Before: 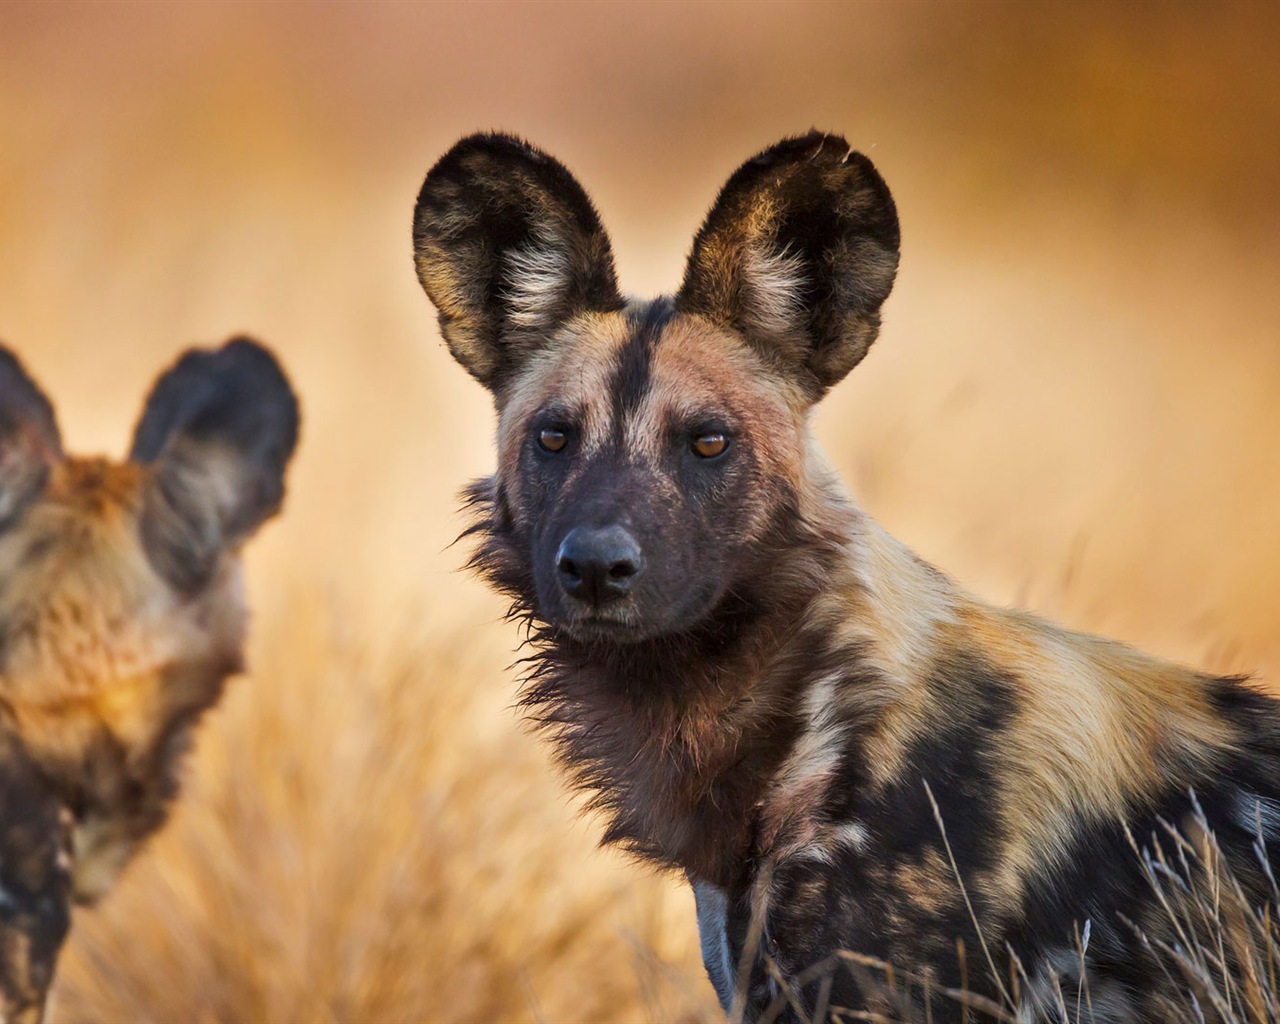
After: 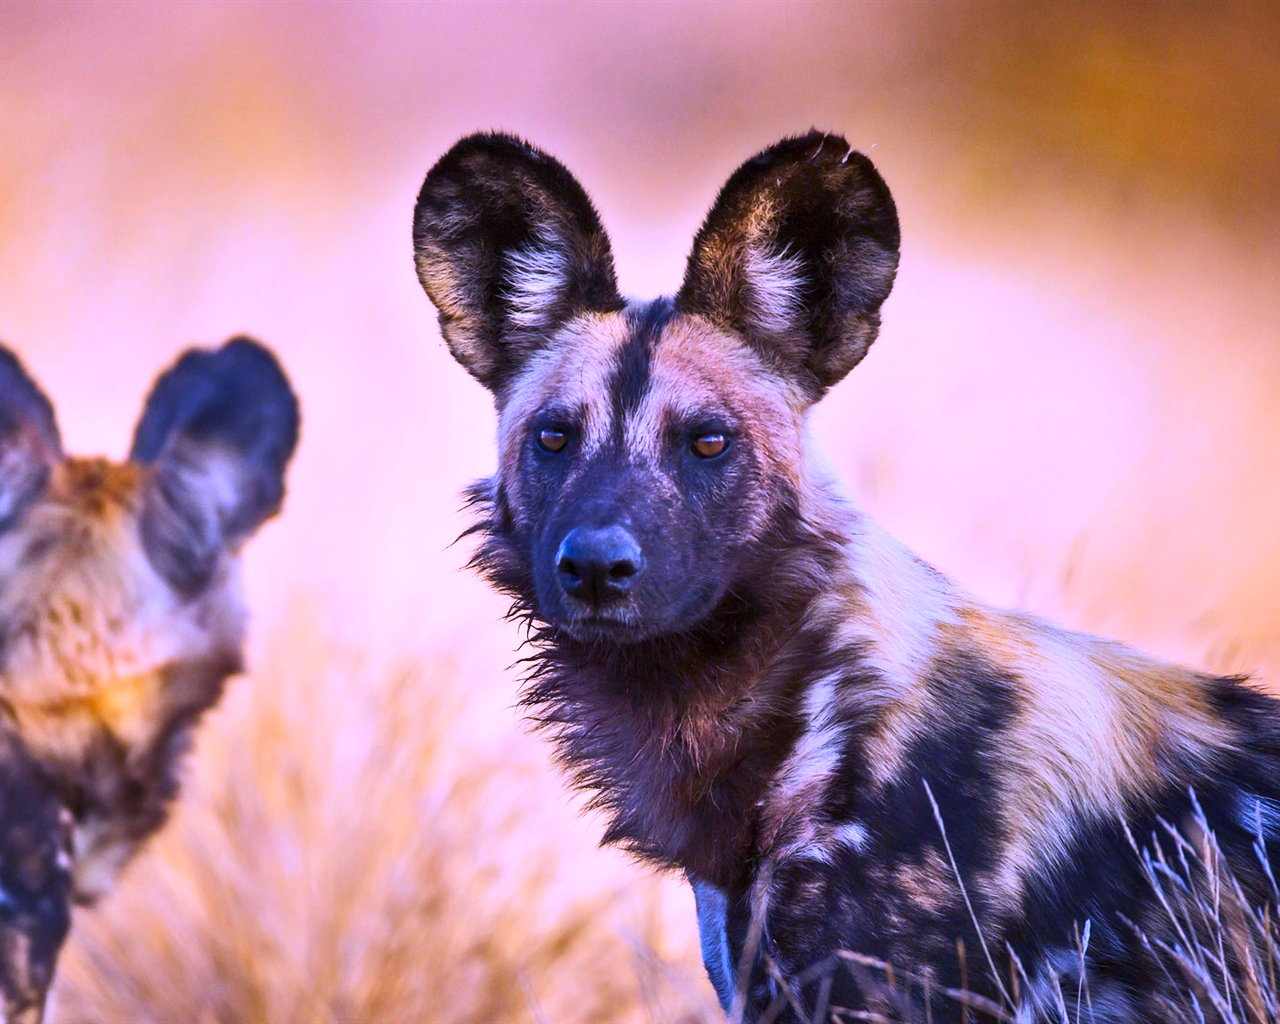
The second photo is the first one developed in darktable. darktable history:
white balance: red 0.98, blue 1.61
contrast brightness saturation: contrast 0.23, brightness 0.1, saturation 0.29
